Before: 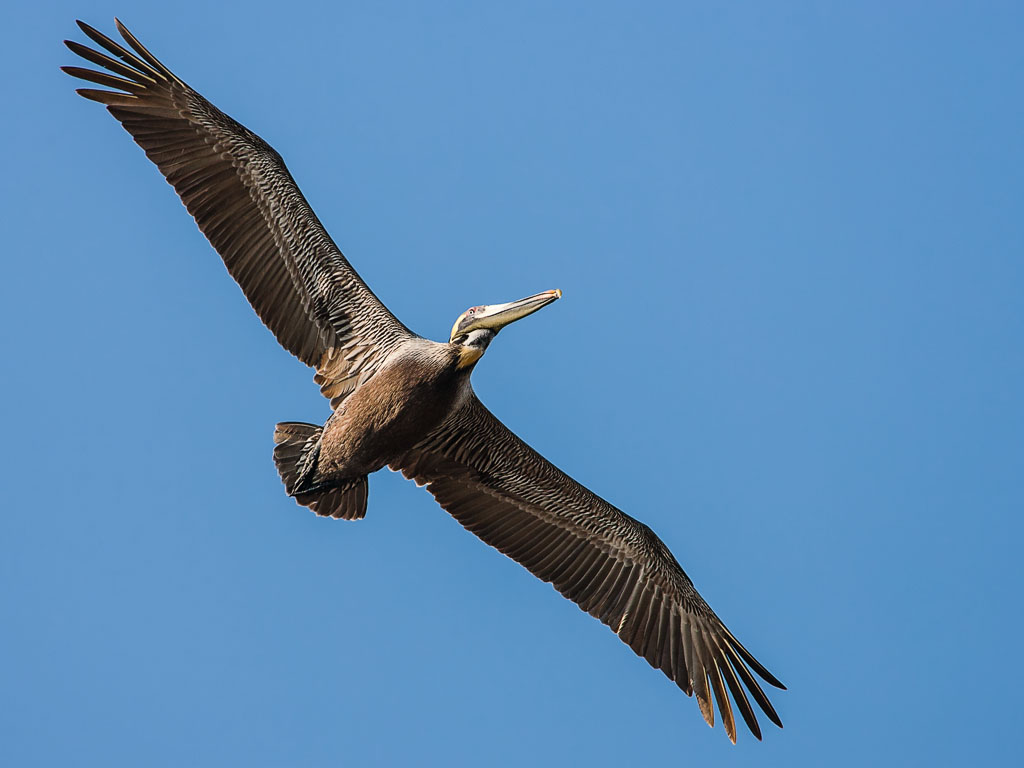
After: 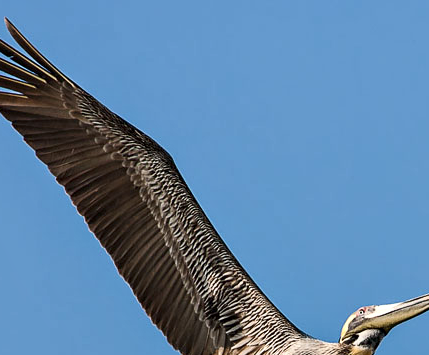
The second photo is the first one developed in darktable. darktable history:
local contrast: mode bilateral grid, contrast 20, coarseness 50, detail 120%, midtone range 0.2
contrast equalizer: octaves 7, y [[0.528 ×6], [0.514 ×6], [0.362 ×6], [0 ×6], [0 ×6]]
crop and rotate: left 10.817%, top 0.062%, right 47.194%, bottom 53.626%
